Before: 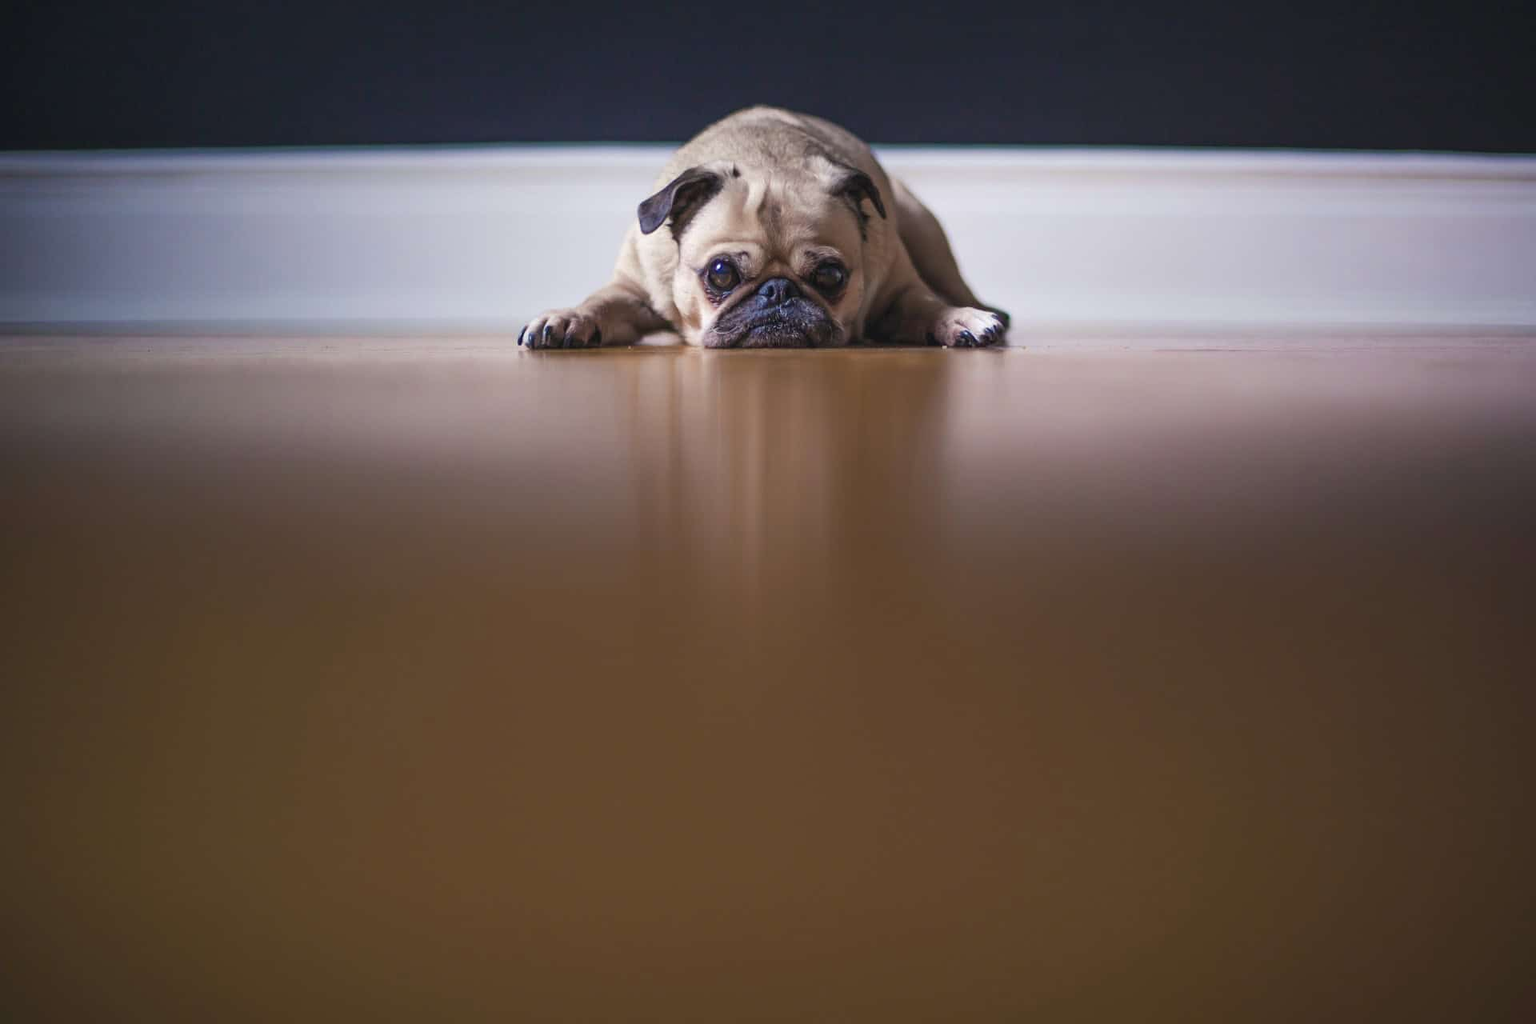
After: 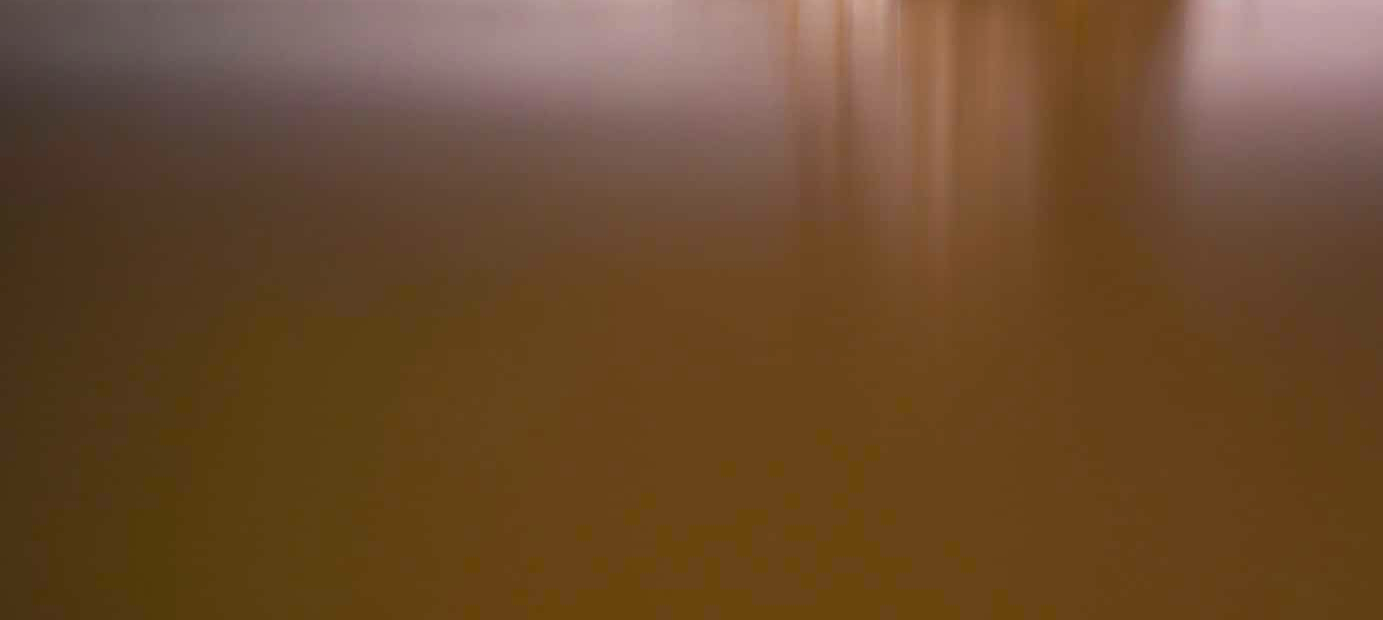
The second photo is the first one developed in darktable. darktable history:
sharpen: on, module defaults
crop: top 36.498%, right 27.964%, bottom 14.995%
color balance rgb: linear chroma grading › global chroma 15%, perceptual saturation grading › global saturation 30%
